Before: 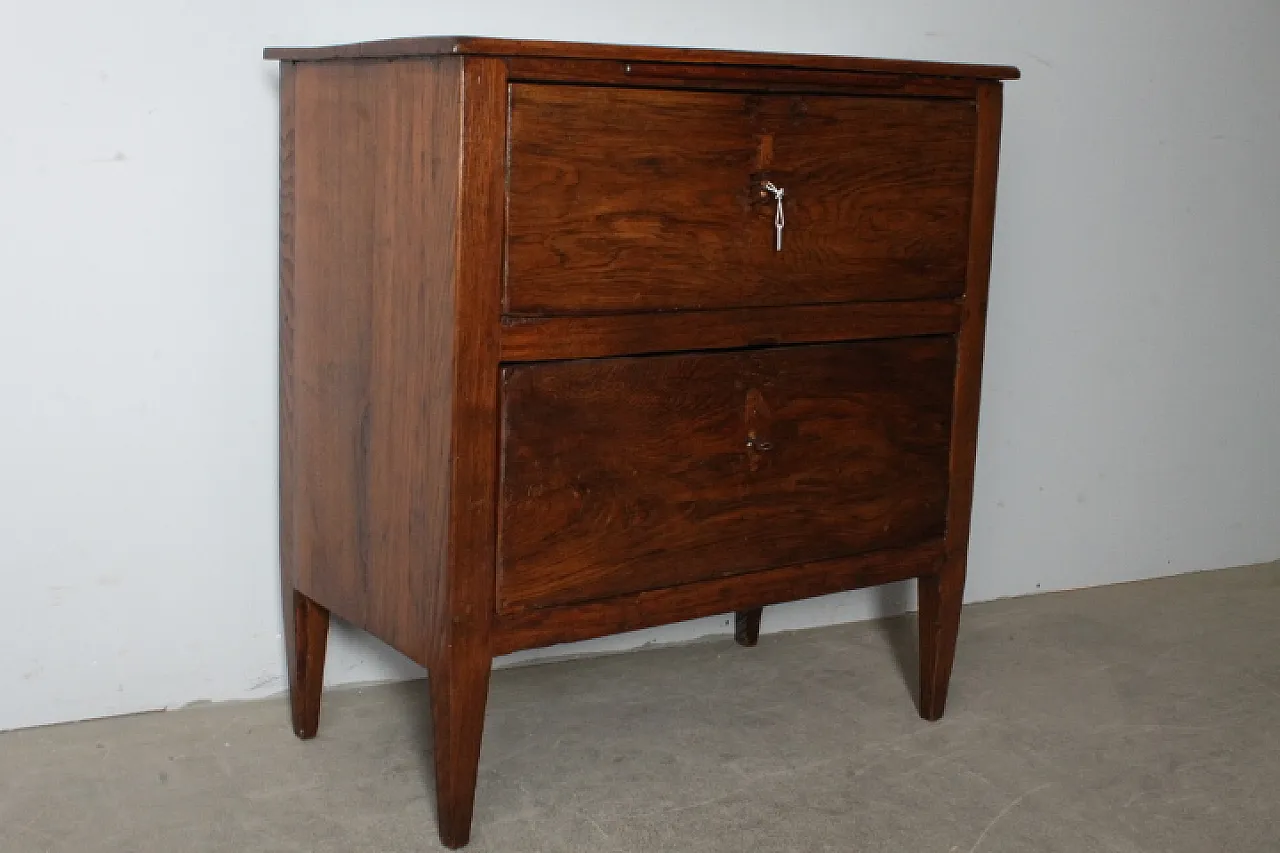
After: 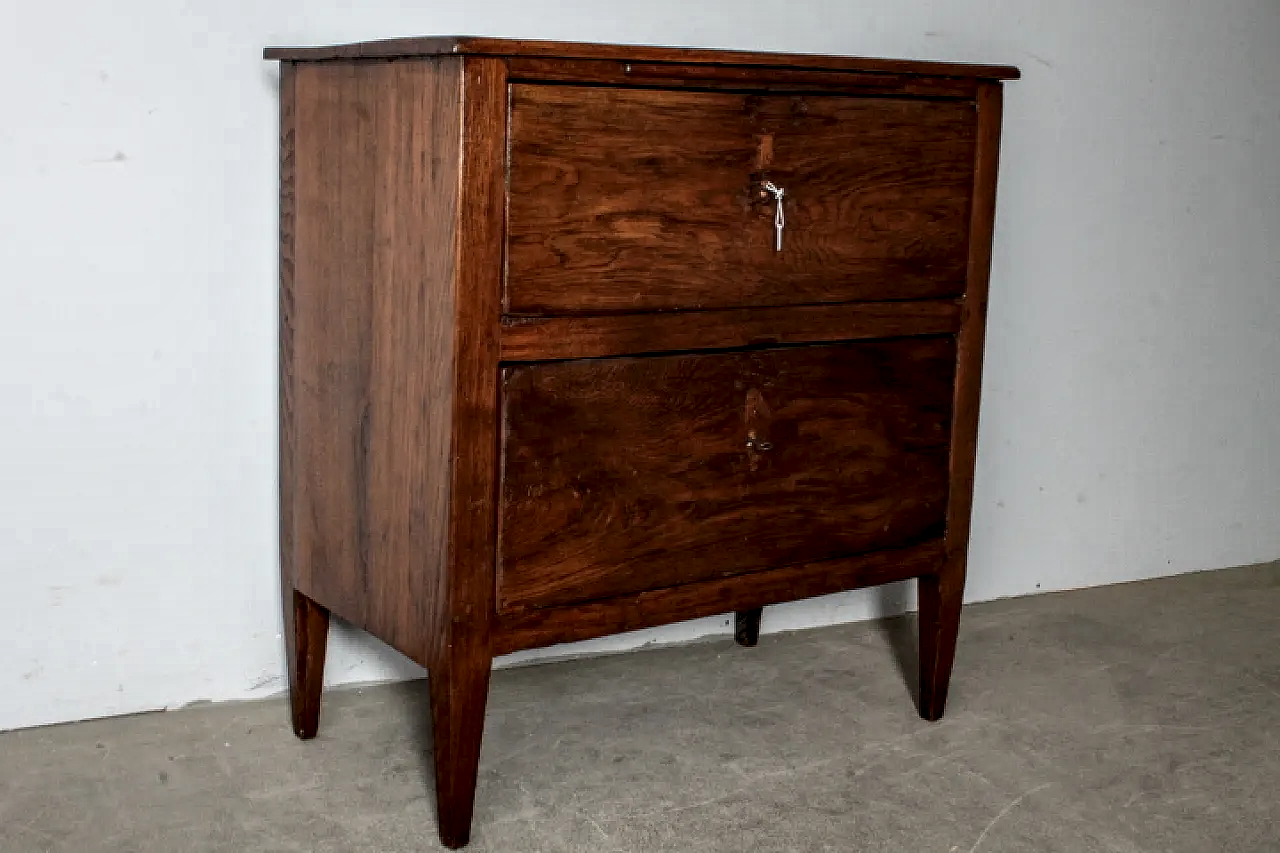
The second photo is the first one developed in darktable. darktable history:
local contrast: highlights 17%, detail 185%
